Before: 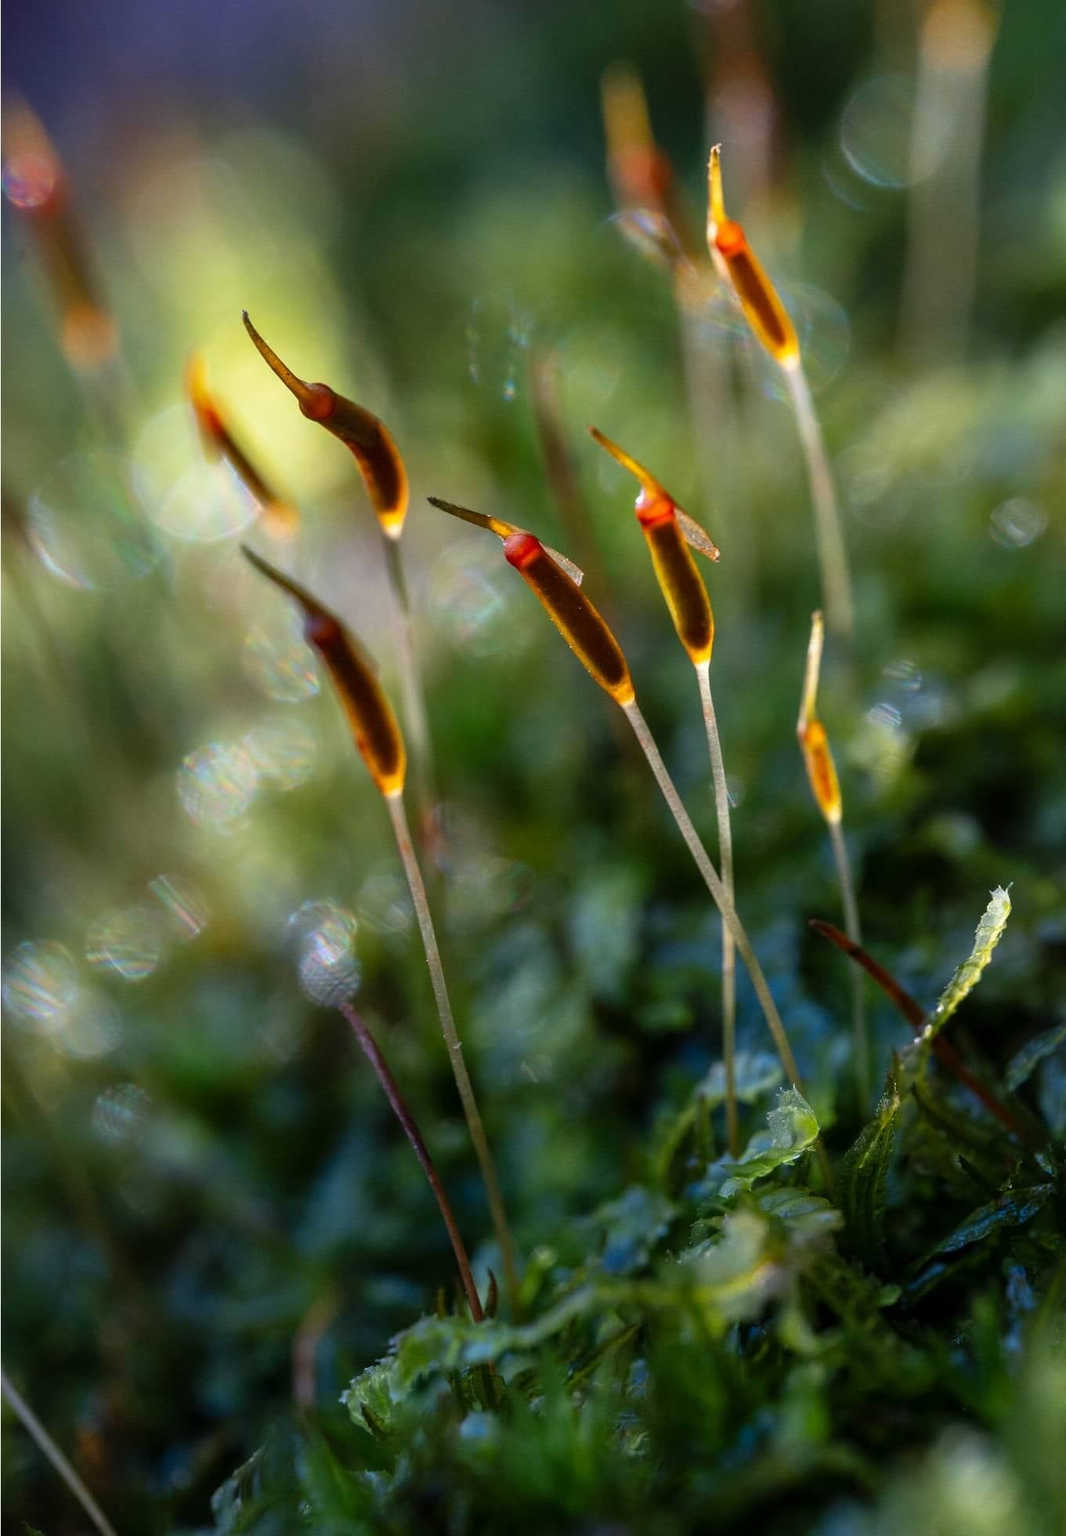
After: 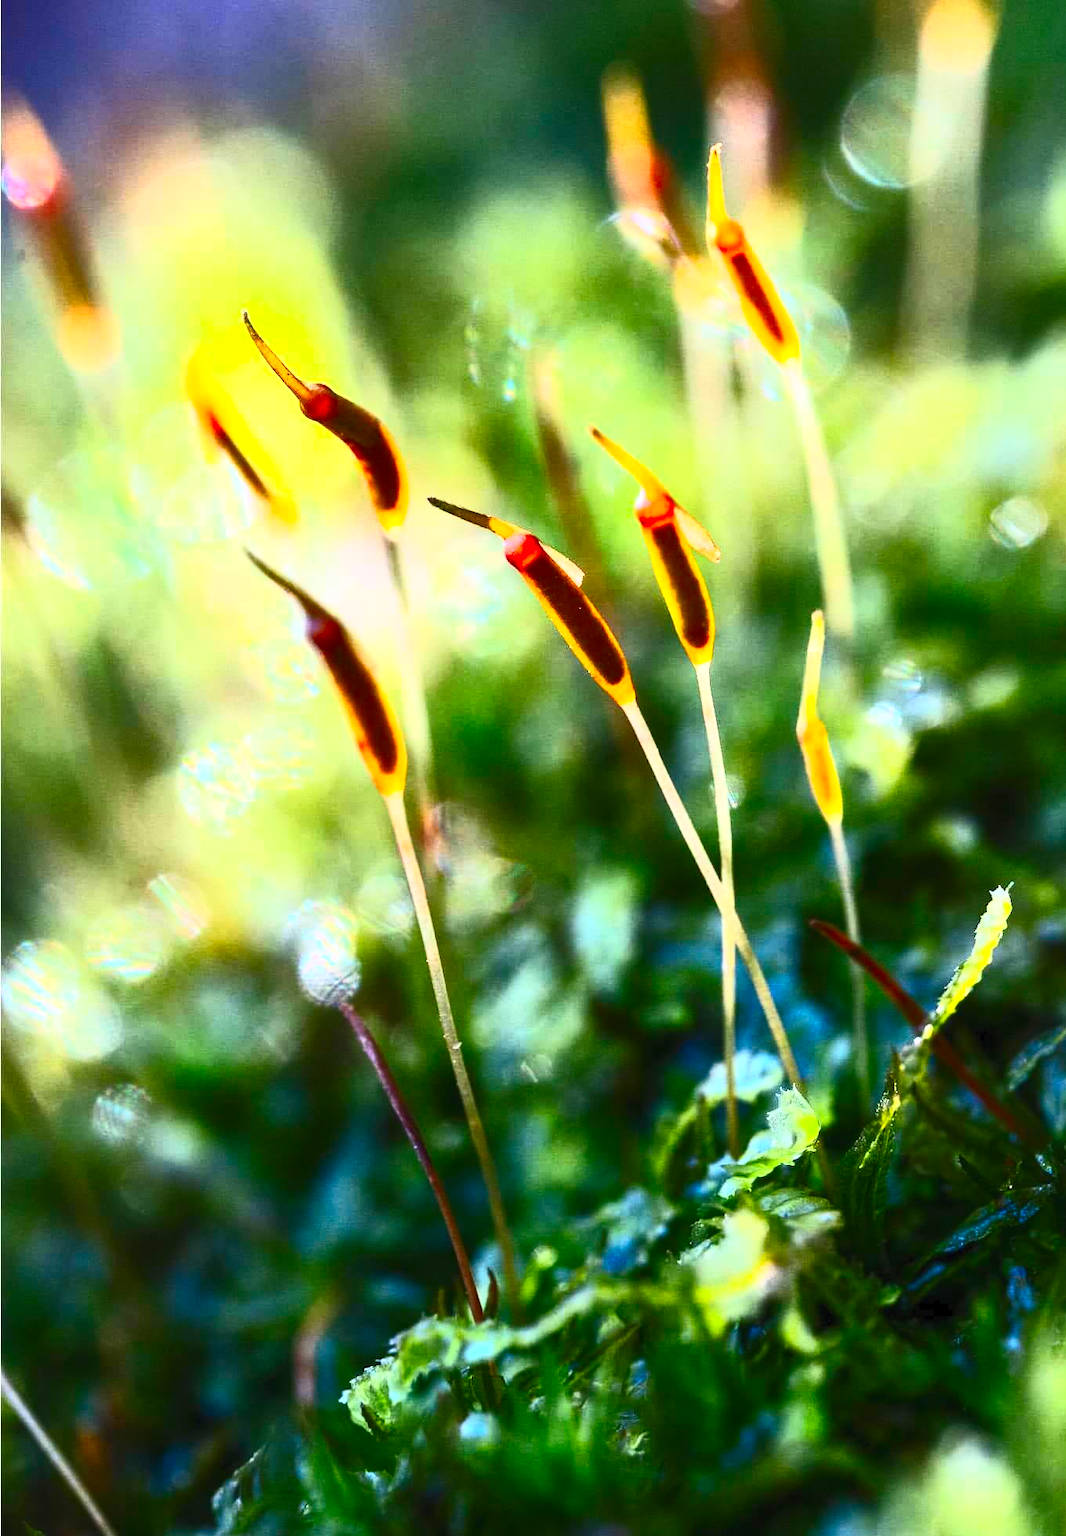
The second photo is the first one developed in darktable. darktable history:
grain: coarseness 0.09 ISO, strength 10%
contrast brightness saturation: contrast 0.83, brightness 0.59, saturation 0.59
exposure: exposure 0.74 EV, compensate highlight preservation false
